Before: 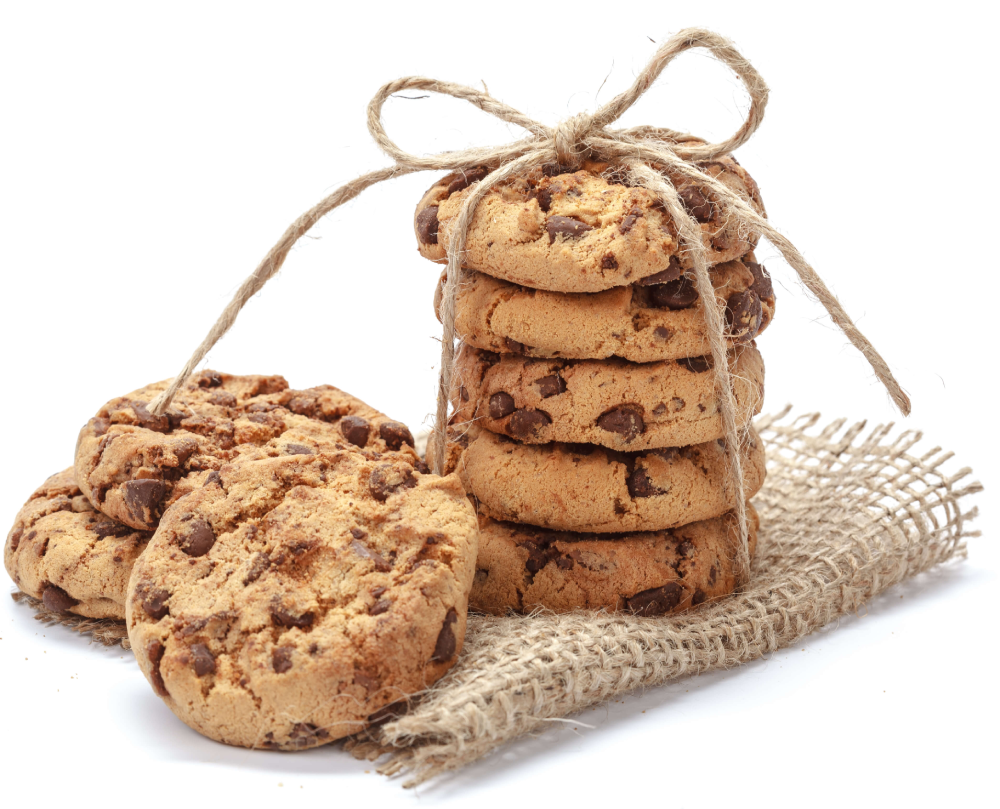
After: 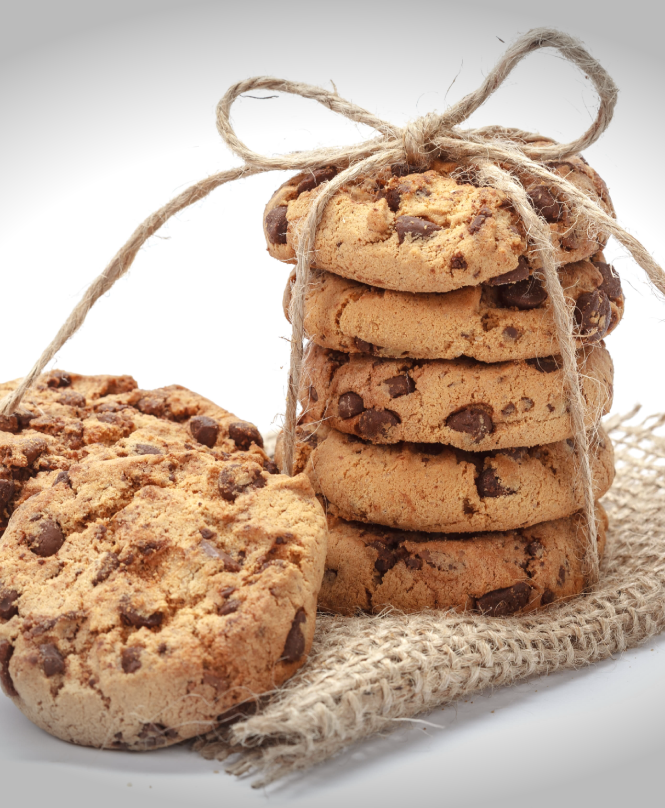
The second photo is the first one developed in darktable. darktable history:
vignetting: fall-off start 99.74%, width/height ratio 1.321
tone equalizer: on, module defaults
crop and rotate: left 15.163%, right 18.249%
